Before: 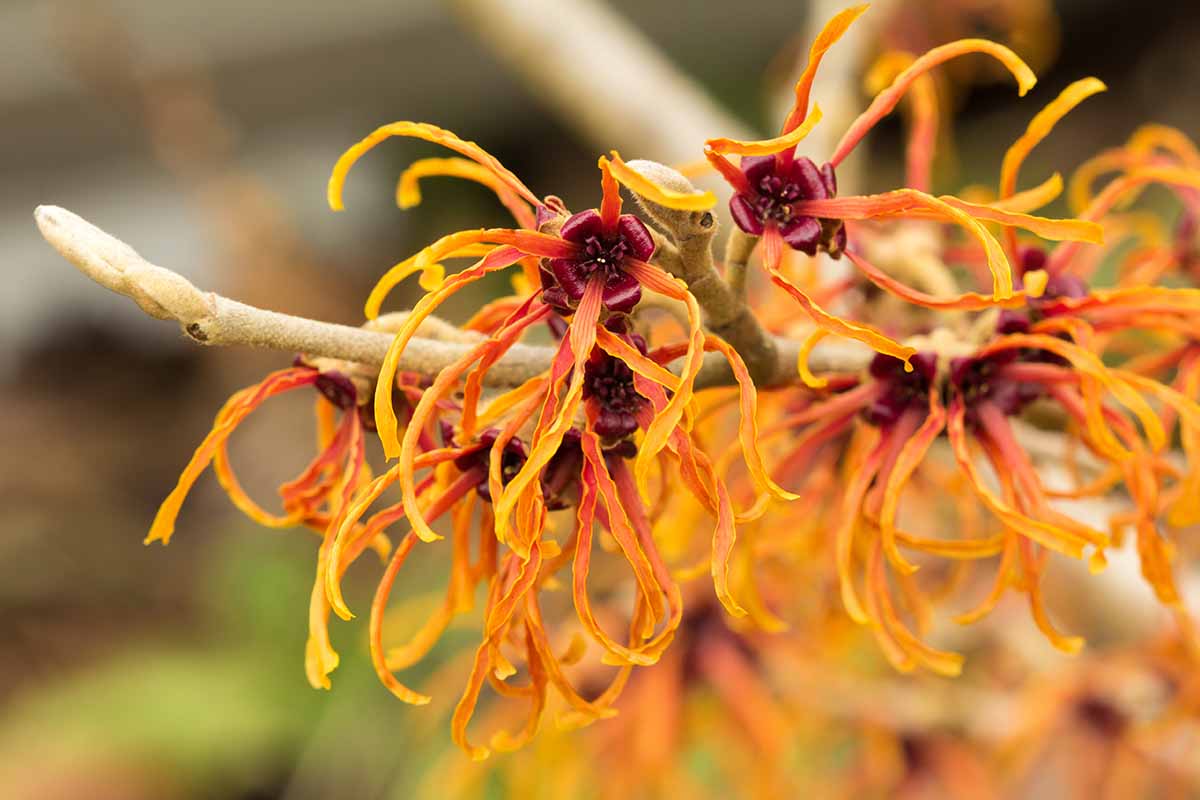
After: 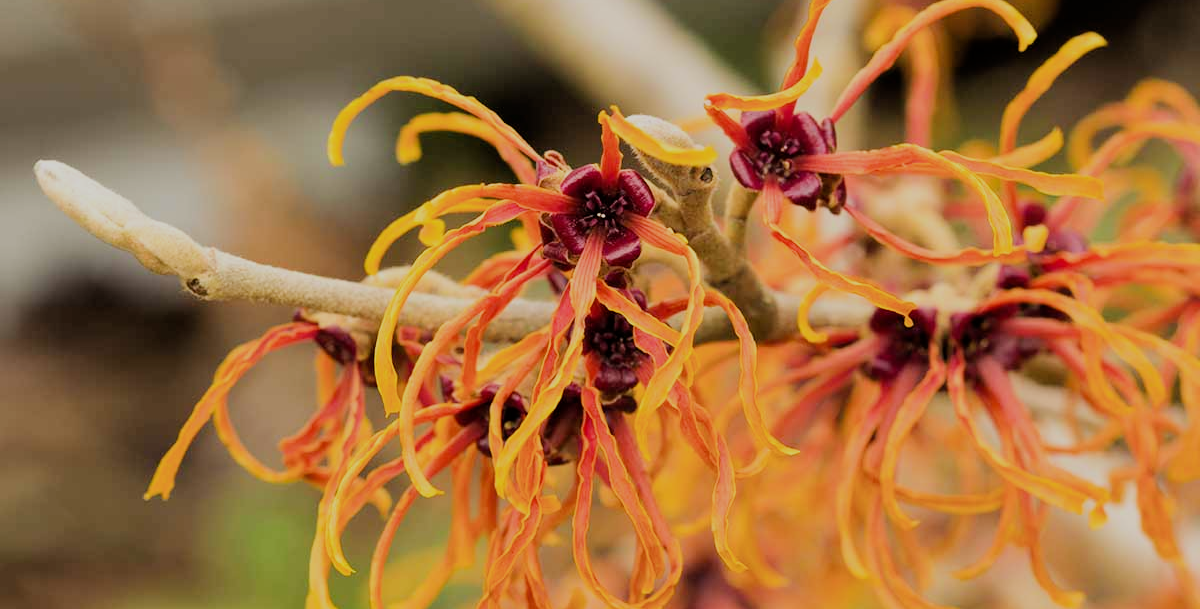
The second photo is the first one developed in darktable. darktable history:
crop: top 5.651%, bottom 18.193%
filmic rgb: black relative exposure -7.35 EV, white relative exposure 5.05 EV, hardness 3.21
